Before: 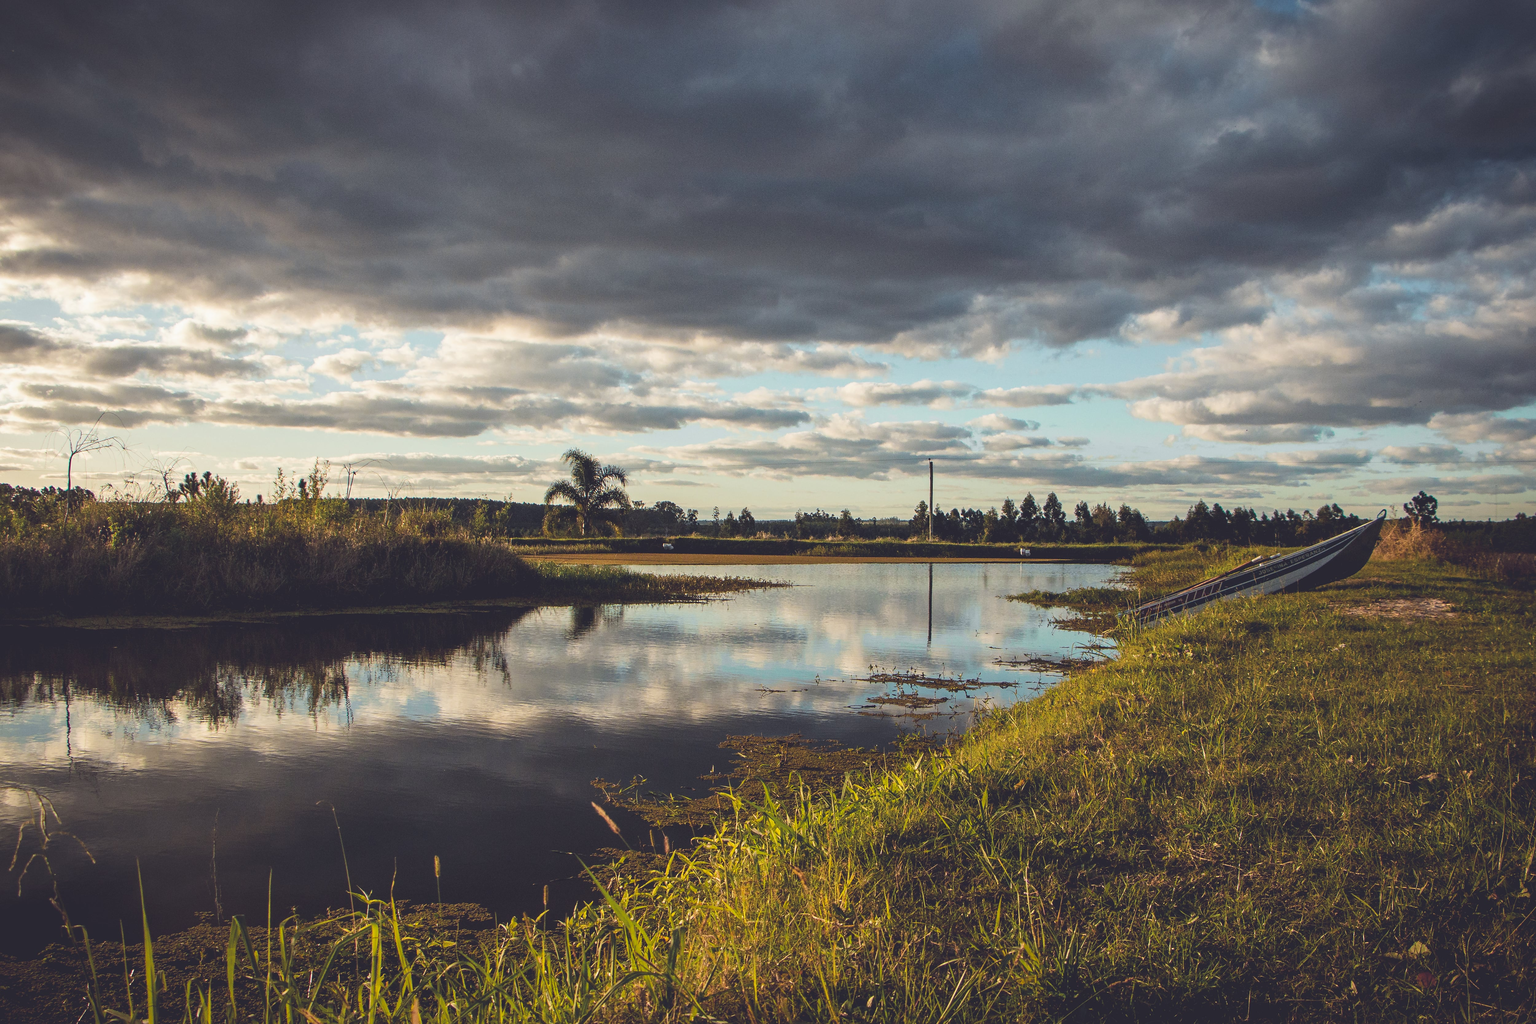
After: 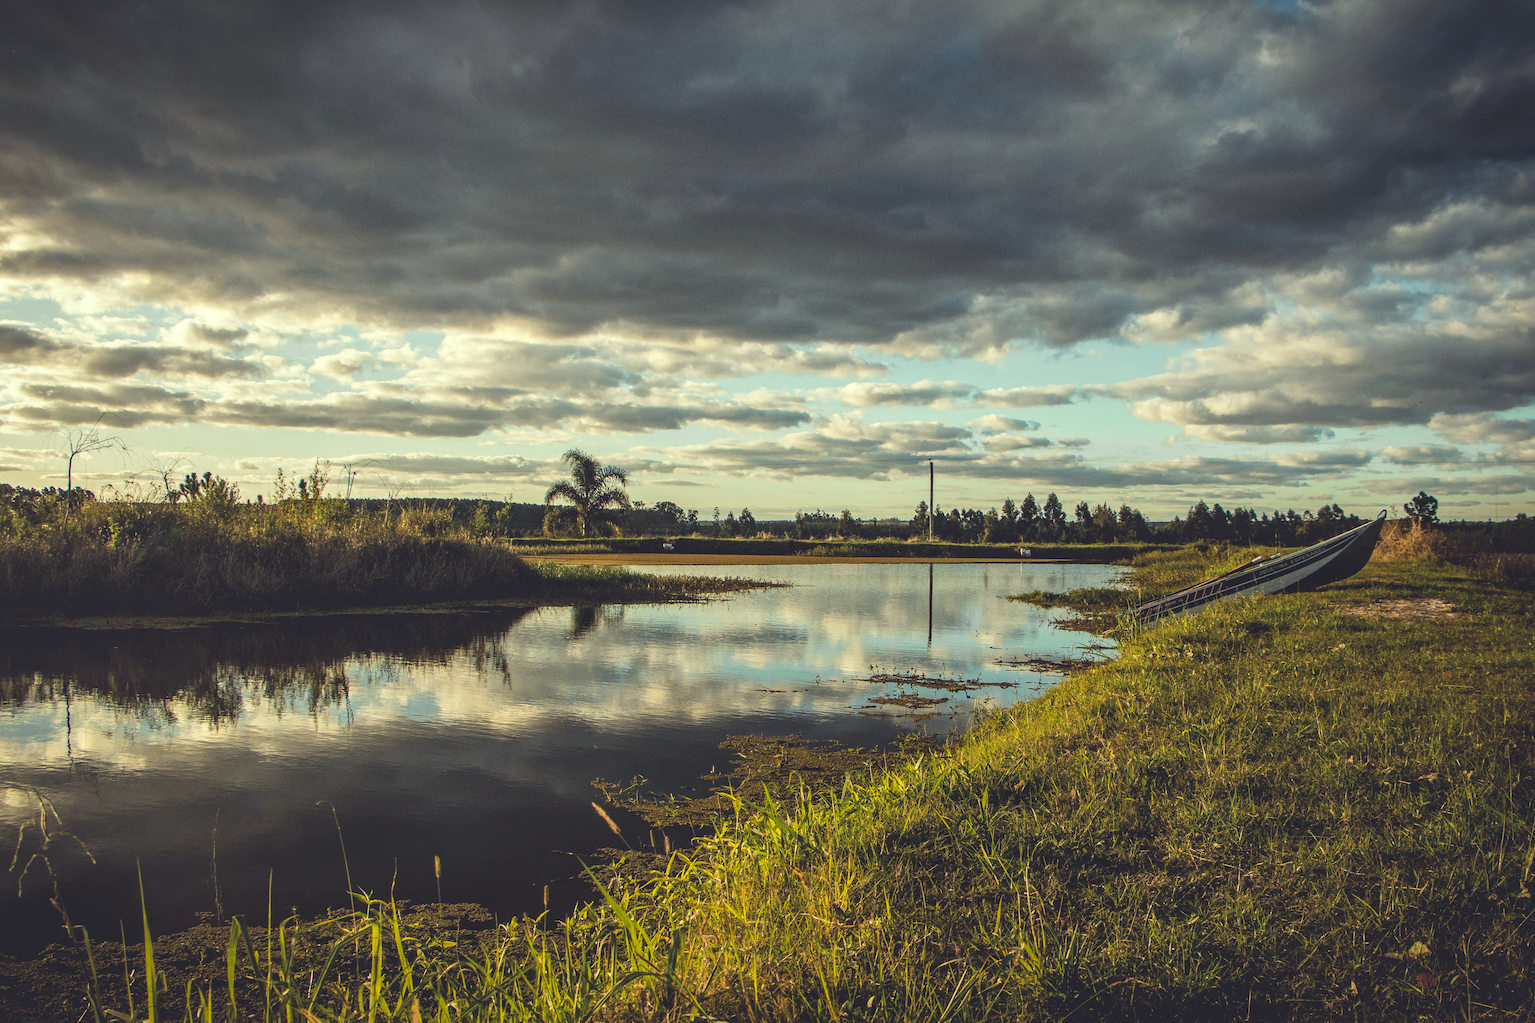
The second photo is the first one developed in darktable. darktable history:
local contrast: on, module defaults
color correction: highlights a* -5.81, highlights b* 10.89
